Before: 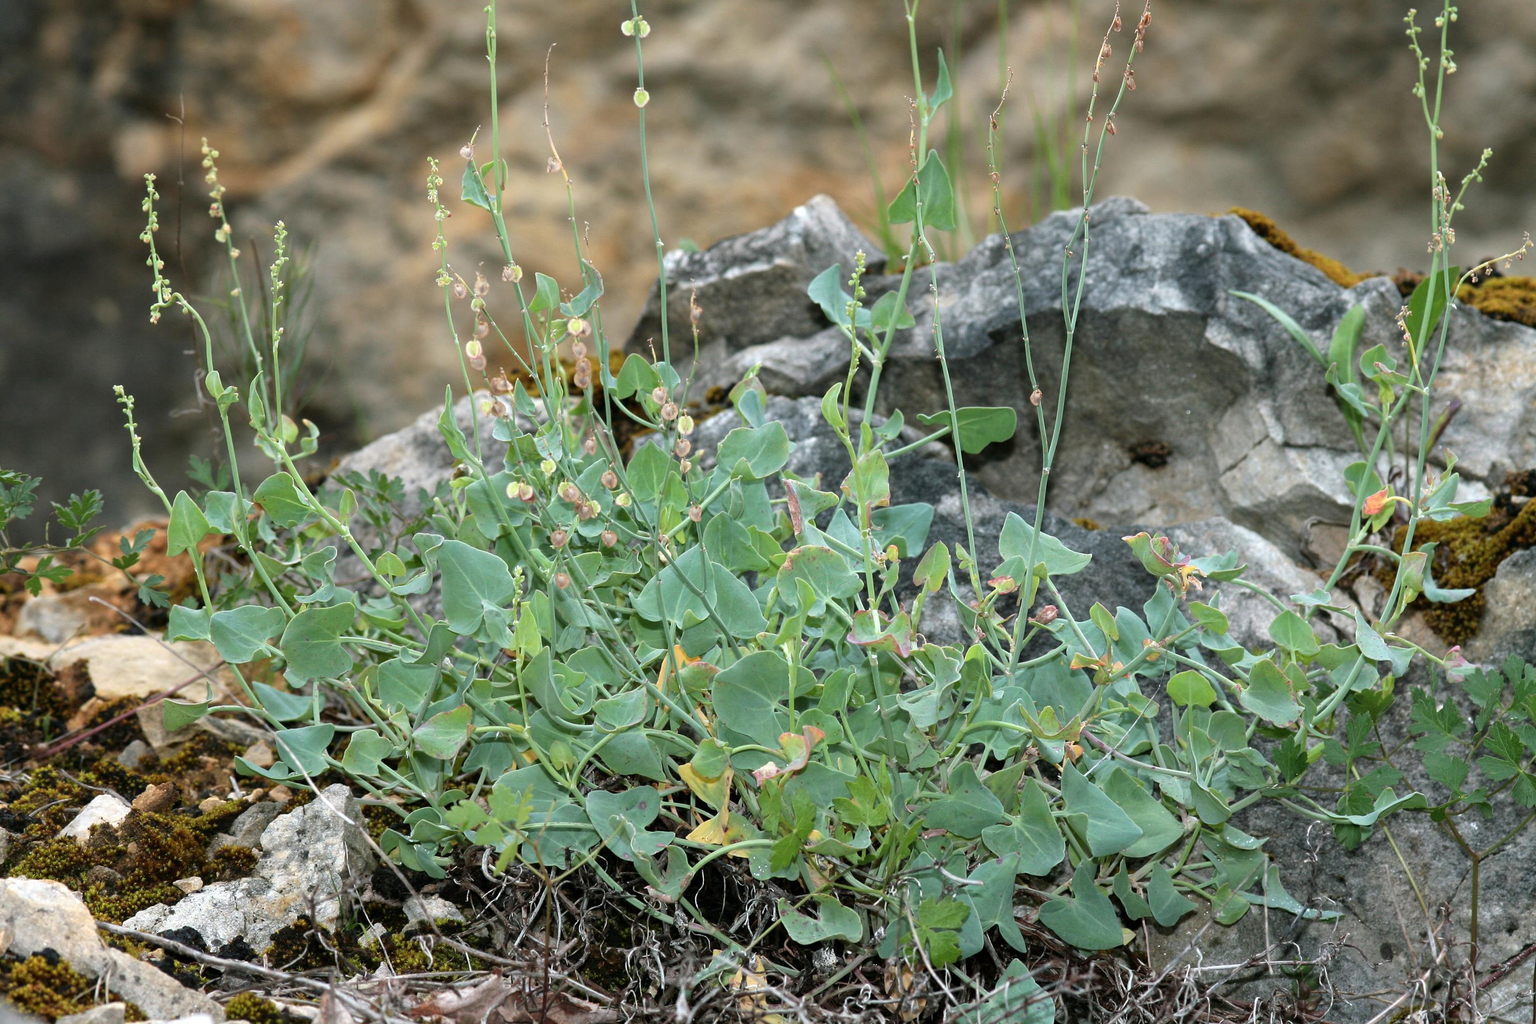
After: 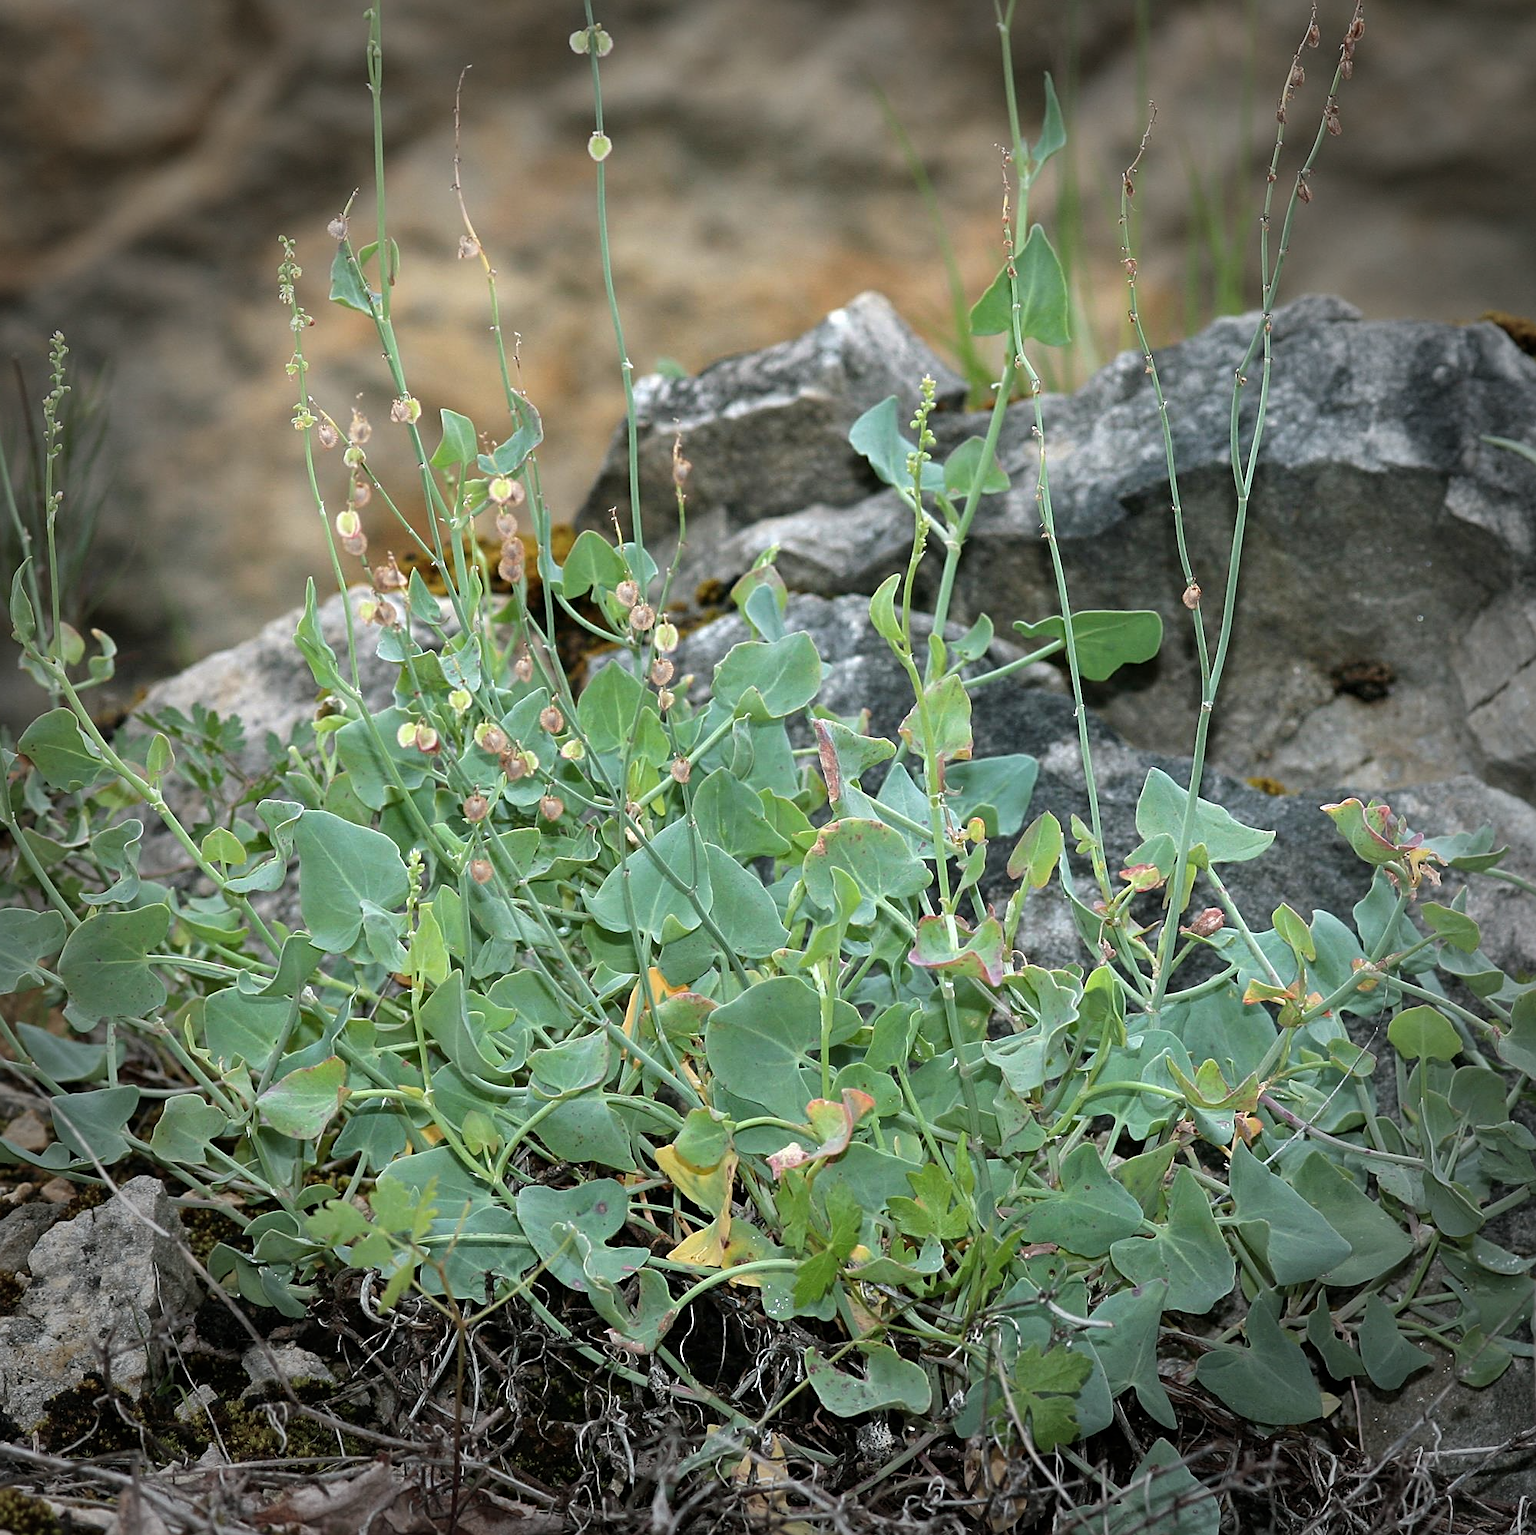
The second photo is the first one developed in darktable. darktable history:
sharpen: on, module defaults
crop and rotate: left 15.754%, right 17.579%
vignetting: fall-off start 66.7%, fall-off radius 39.74%, brightness -0.576, saturation -0.258, automatic ratio true, width/height ratio 0.671, dithering 16-bit output
